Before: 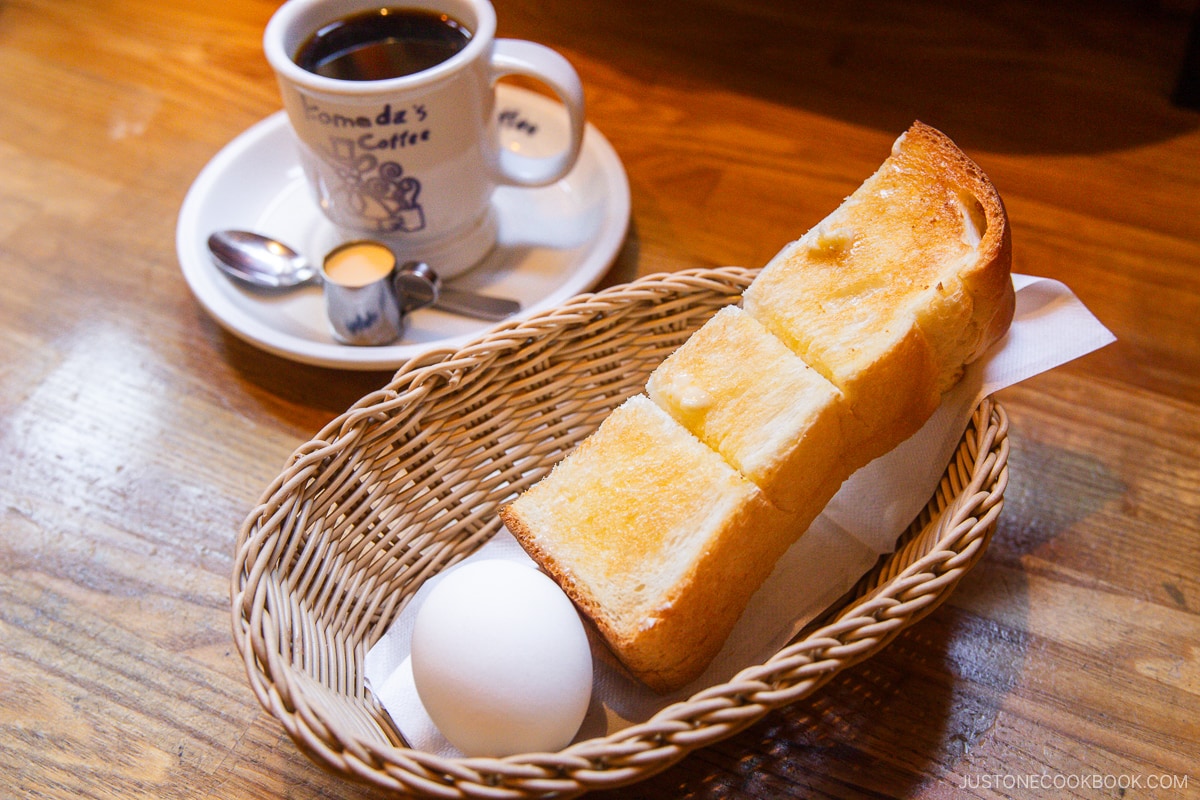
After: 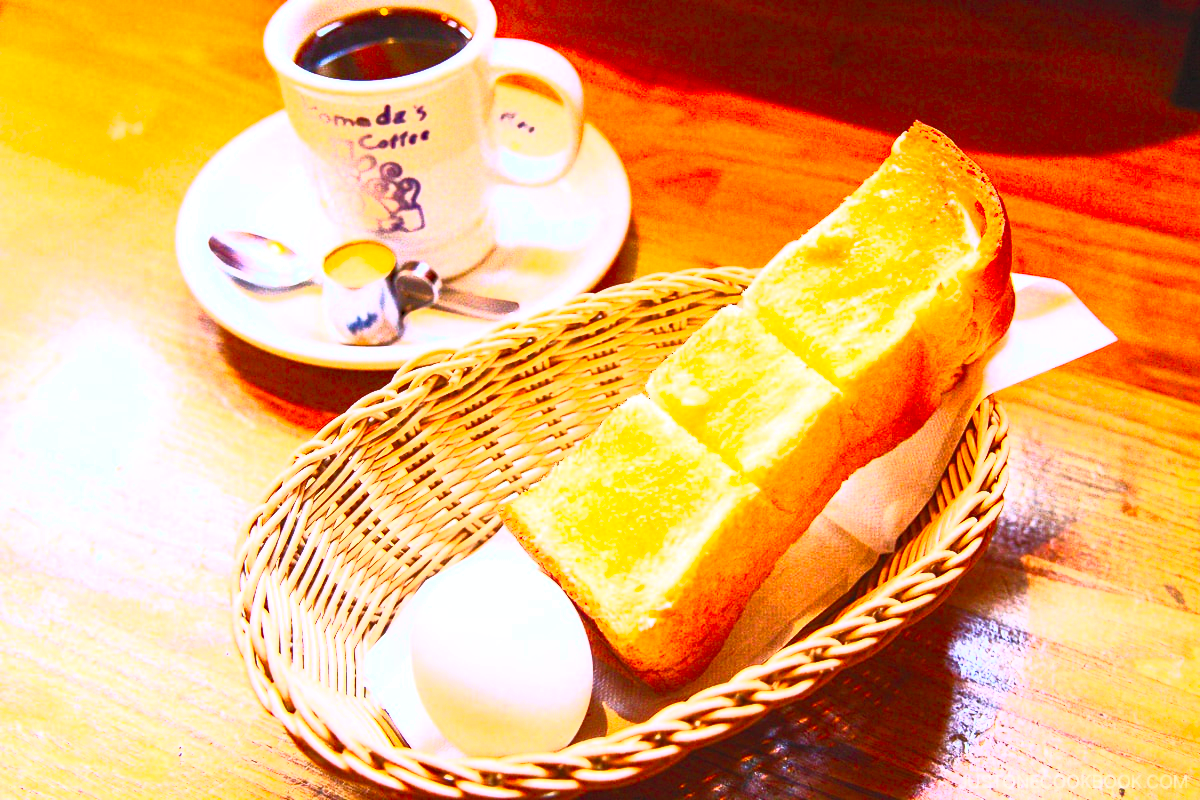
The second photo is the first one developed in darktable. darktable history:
contrast brightness saturation: contrast 0.994, brightness 0.986, saturation 0.991
haze removal: adaptive false
exposure: black level correction 0, exposure 0.702 EV, compensate highlight preservation false
